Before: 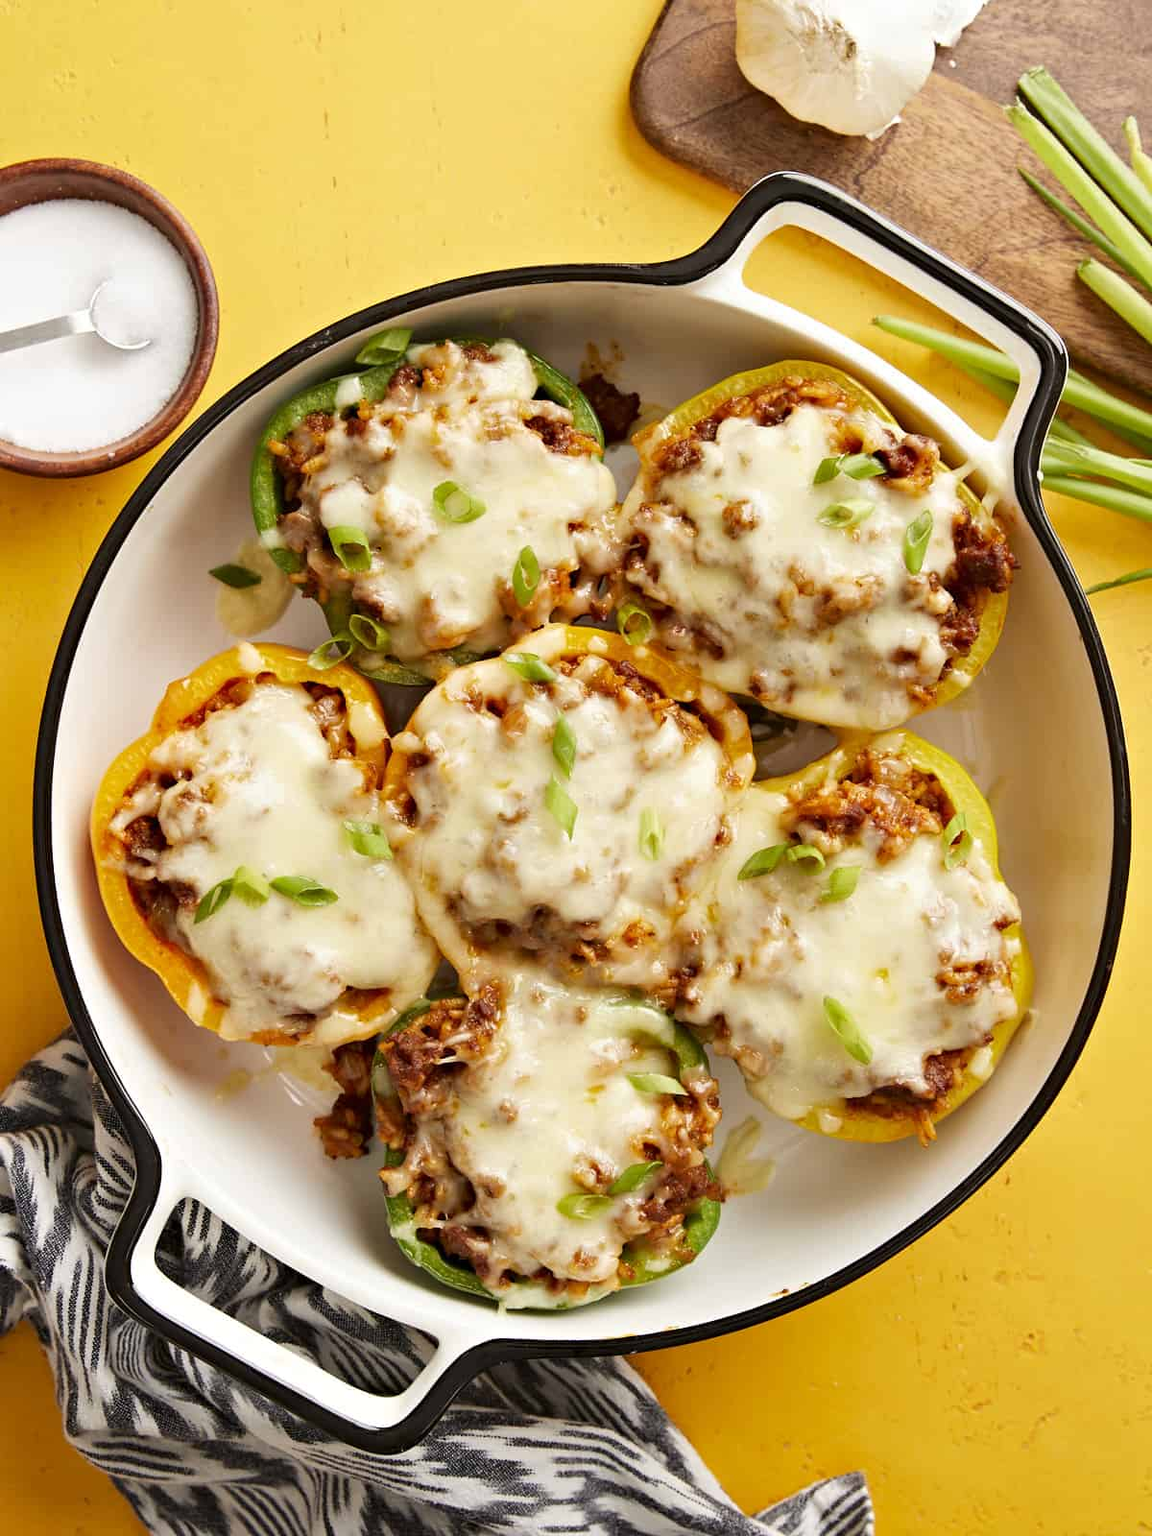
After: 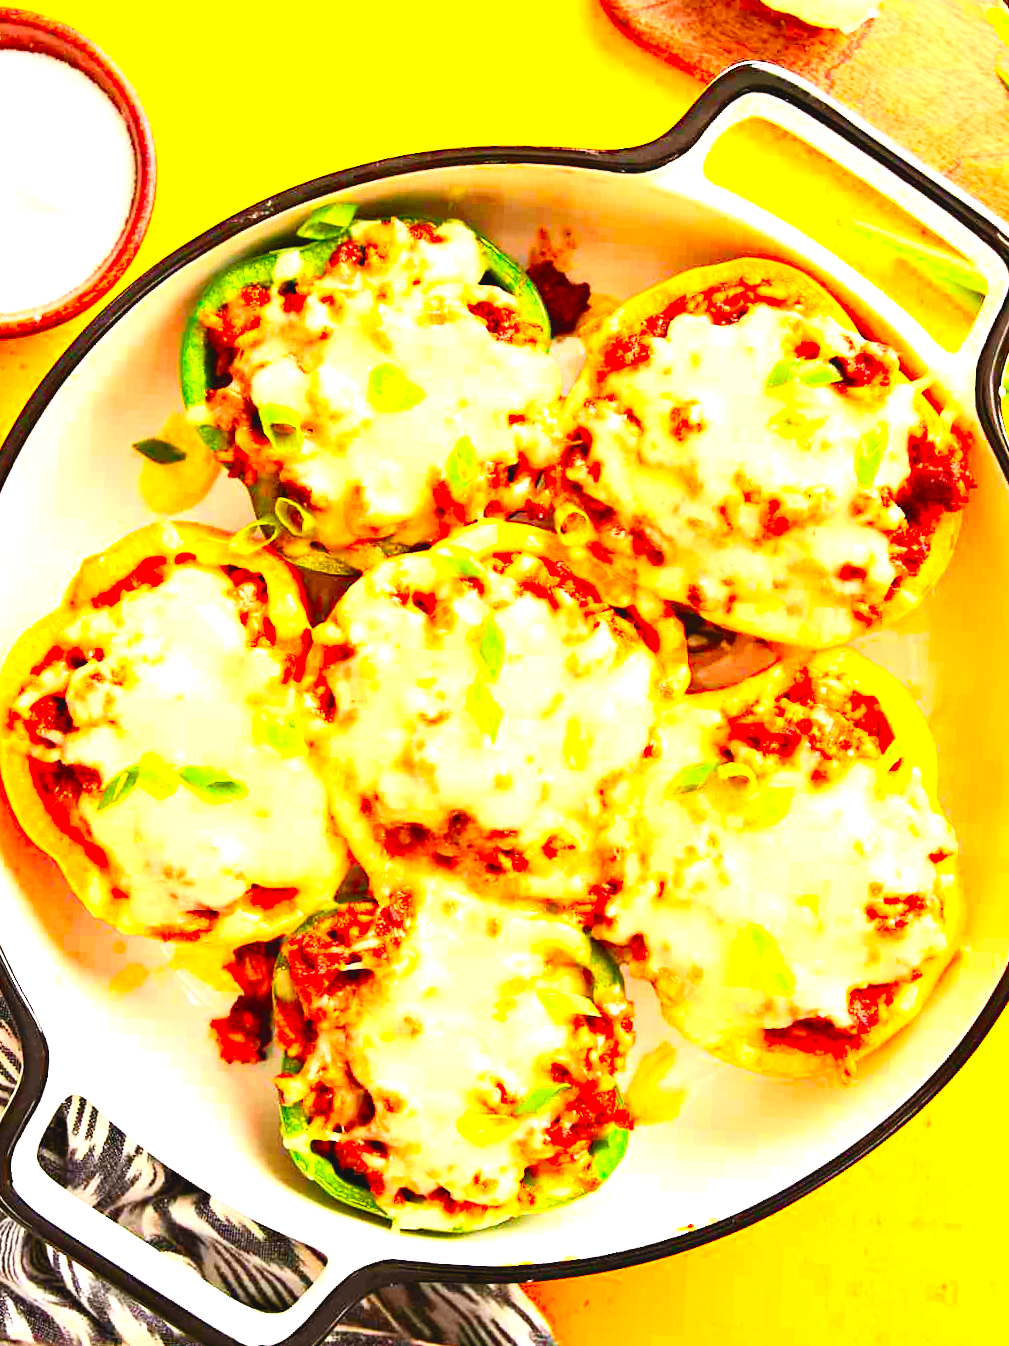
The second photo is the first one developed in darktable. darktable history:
exposure: black level correction -0.006, exposure 1 EV, compensate exposure bias true, compensate highlight preservation false
levels: levels [0.044, 0.416, 0.908]
tone equalizer: on, module defaults
crop and rotate: angle -3.11°, left 5.139%, top 5.188%, right 4.746%, bottom 4.697%
contrast brightness saturation: contrast 0.267, brightness 0.016, saturation 0.855
